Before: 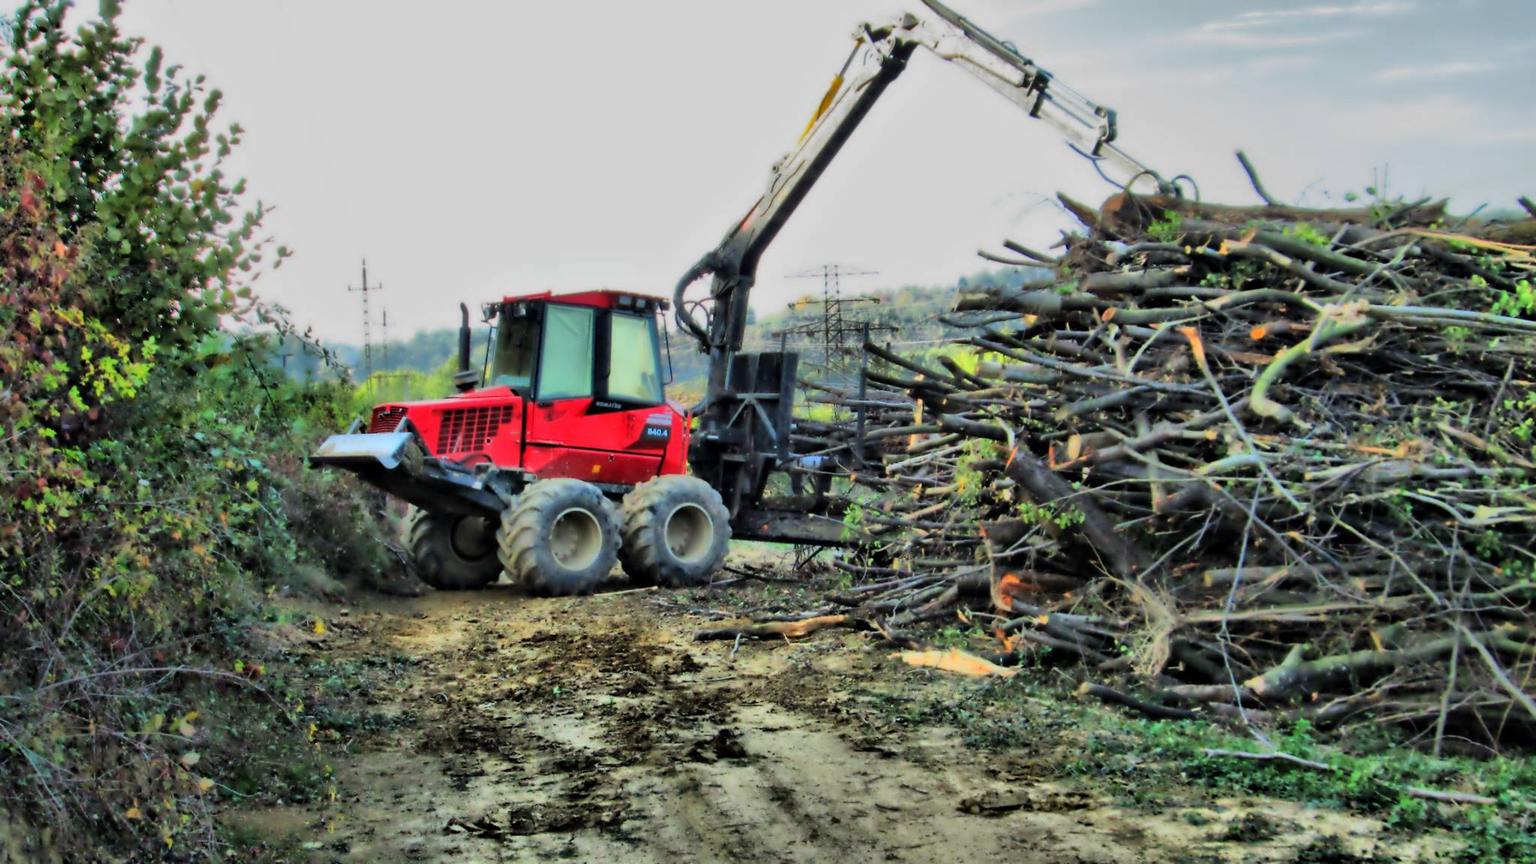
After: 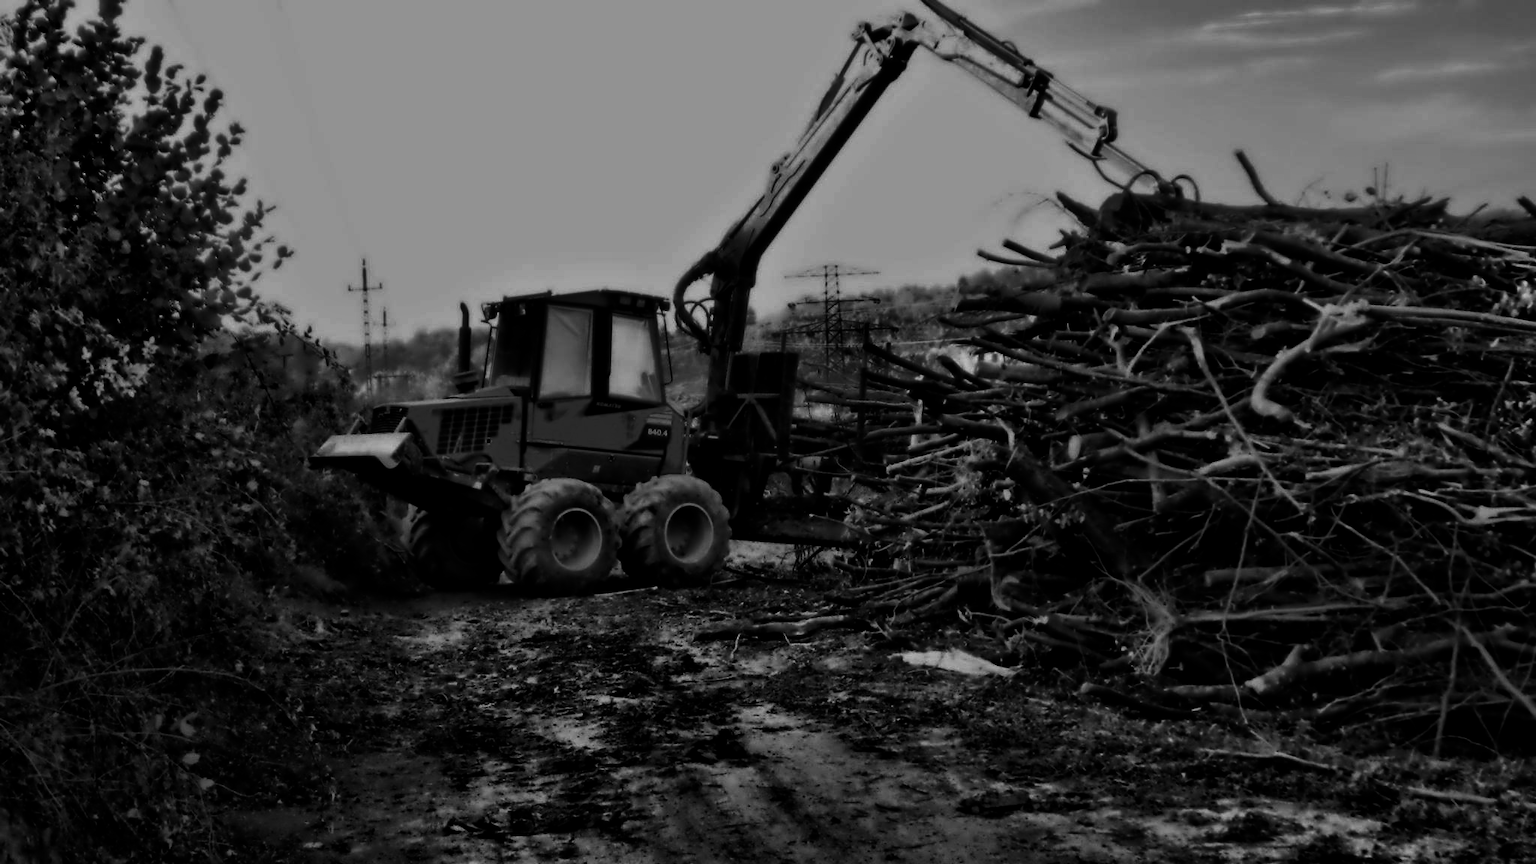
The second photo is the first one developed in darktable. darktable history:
contrast brightness saturation: contrast 0.02, brightness -1, saturation -1
tone equalizer: on, module defaults
